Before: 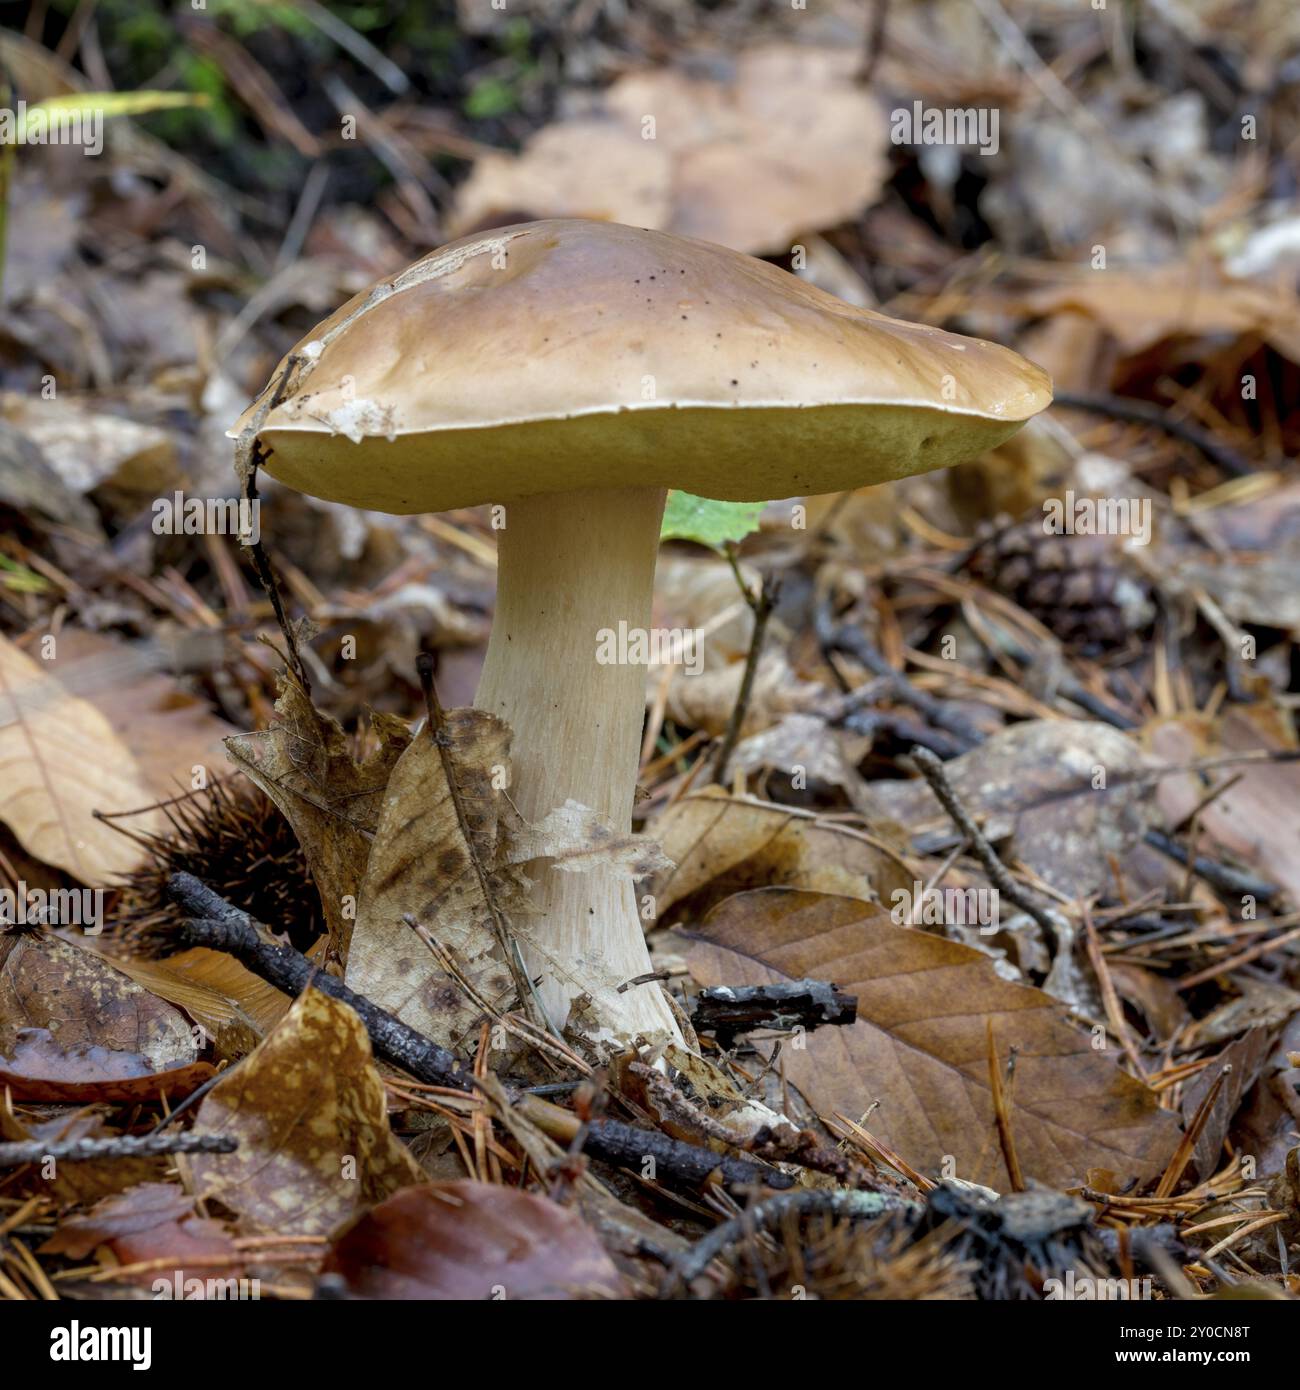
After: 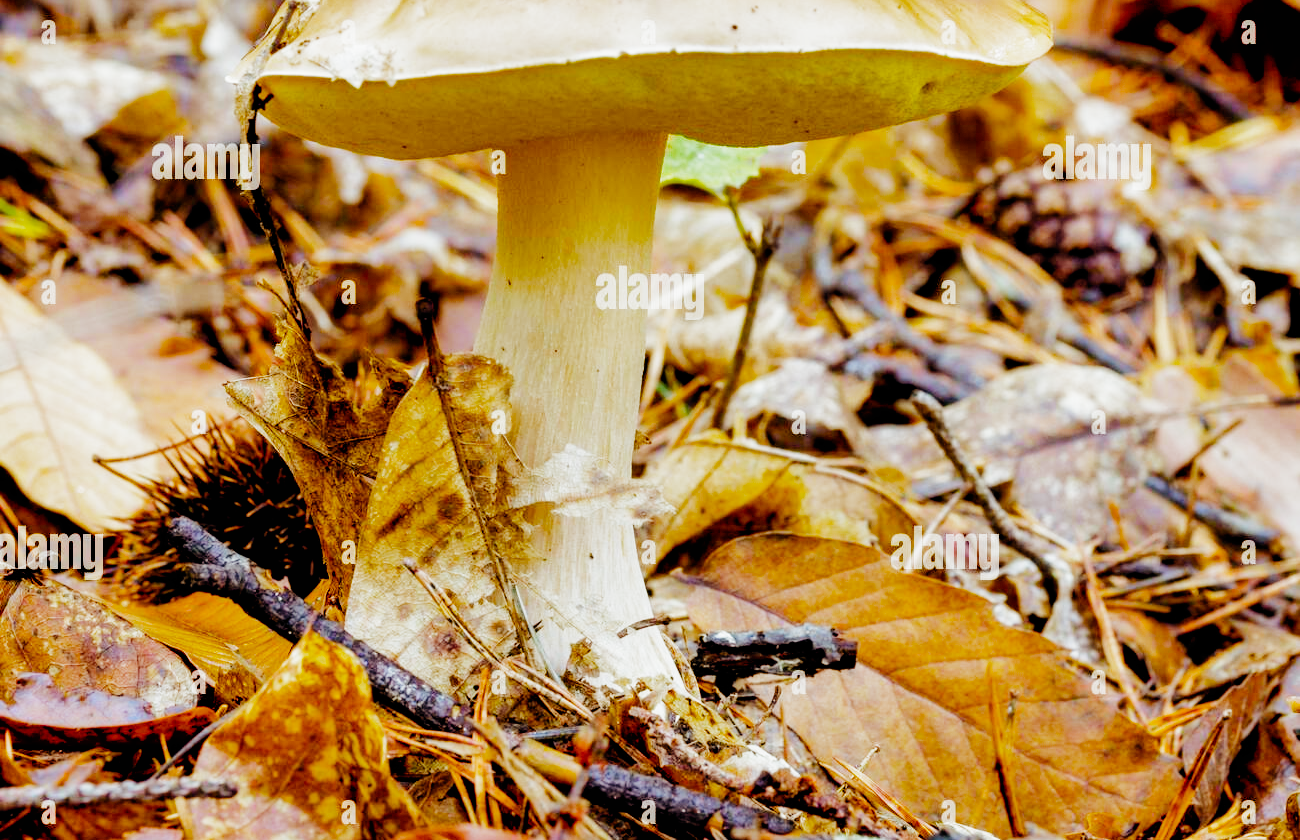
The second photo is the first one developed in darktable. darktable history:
filmic rgb: black relative exposure -5.01 EV, white relative exposure 3.98 EV, hardness 2.89, contrast 1.299, add noise in highlights 0, preserve chrominance no, color science v3 (2019), use custom middle-gray values true, contrast in highlights soft
crop and rotate: top 25.576%, bottom 13.972%
exposure: black level correction 0, exposure 1 EV, compensate highlight preservation false
color balance rgb: power › luminance 9.892%, power › chroma 2.829%, power › hue 58.29°, global offset › chroma 0.091%, global offset › hue 253.66°, perceptual saturation grading › global saturation 30.881%, perceptual brilliance grading › mid-tones 10.04%, perceptual brilliance grading › shadows 14.966%, global vibrance 25.08%
shadows and highlights: low approximation 0.01, soften with gaussian
